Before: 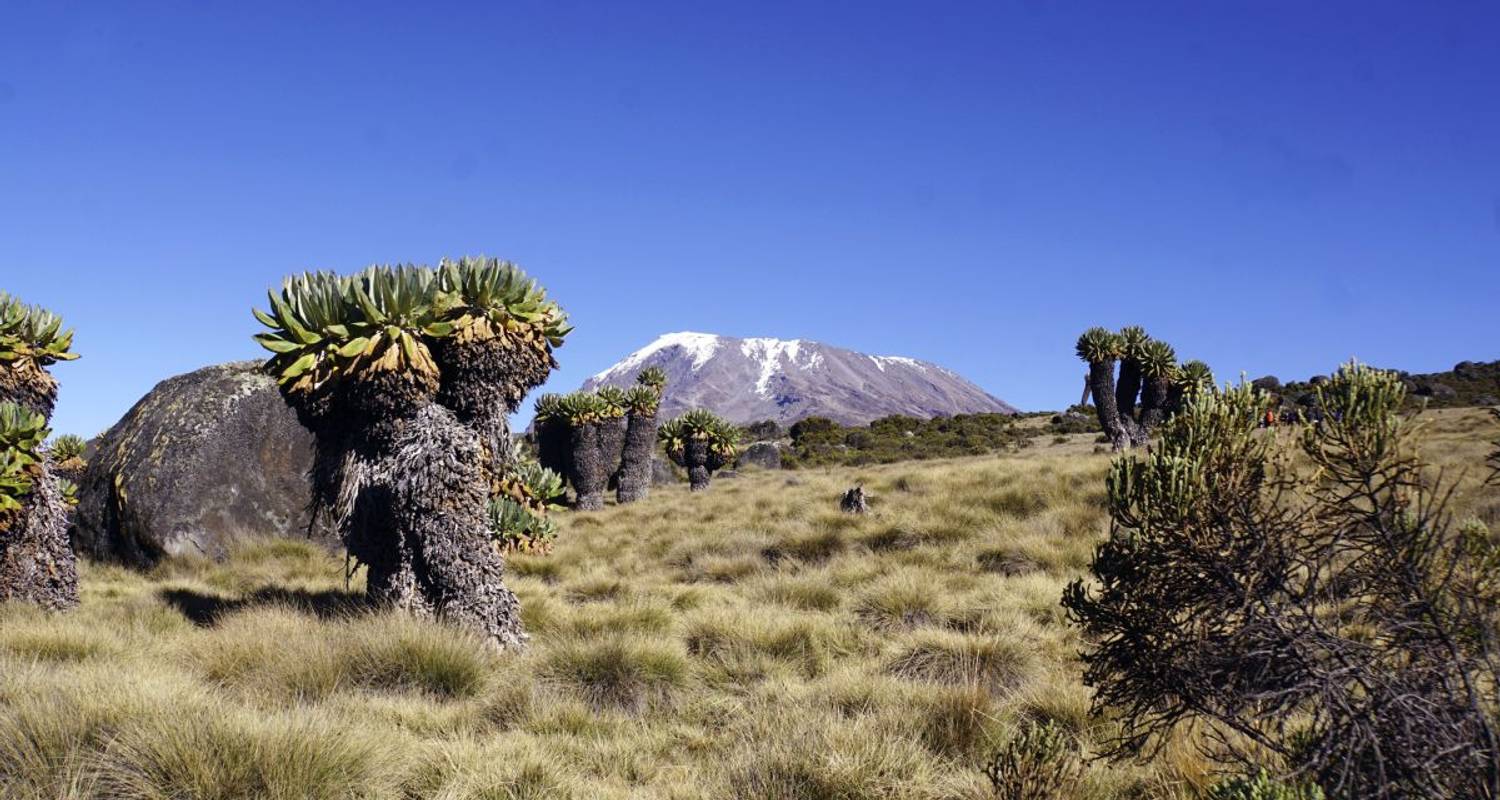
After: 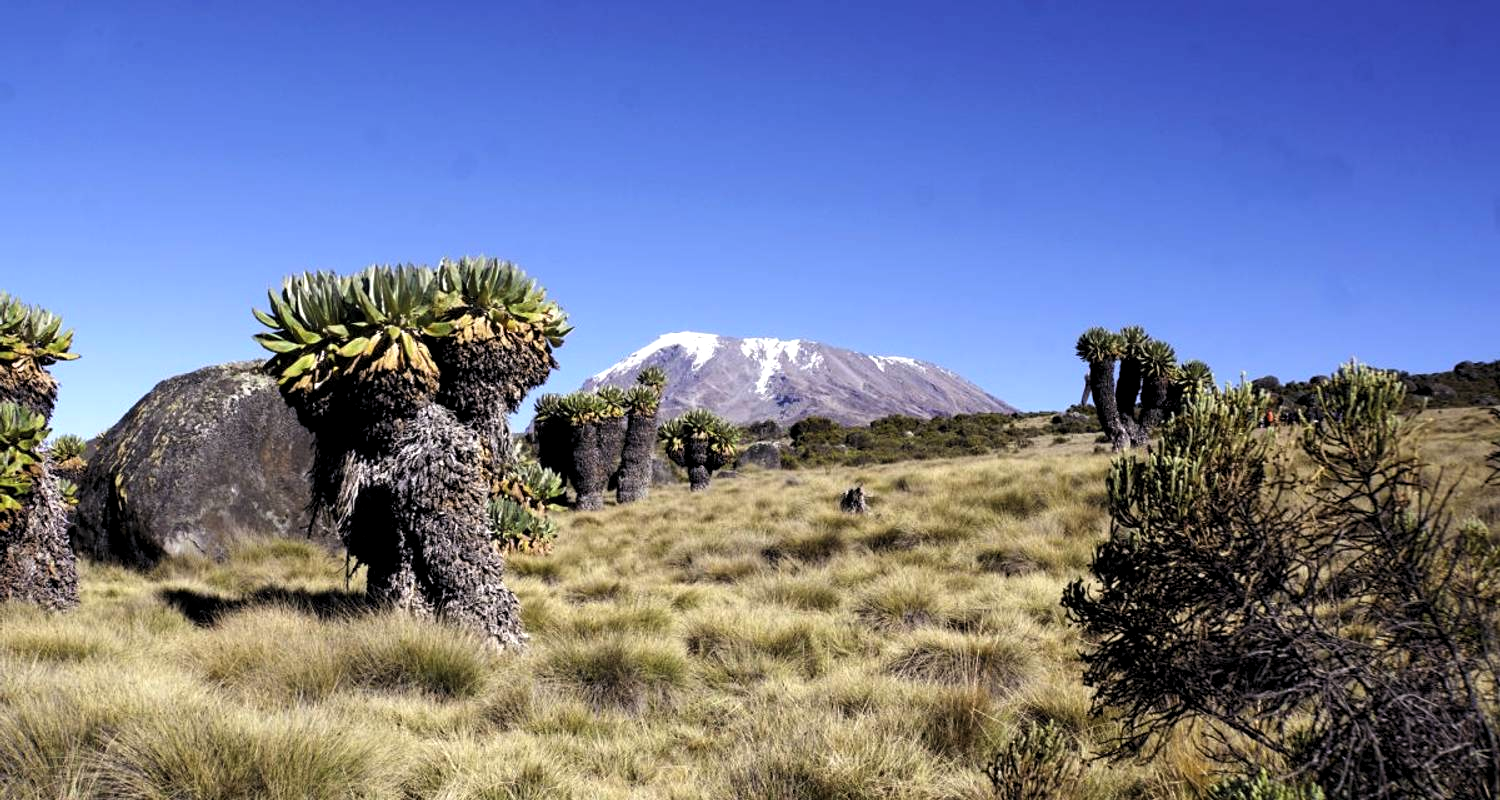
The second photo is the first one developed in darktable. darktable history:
levels: levels [0.055, 0.477, 0.9]
